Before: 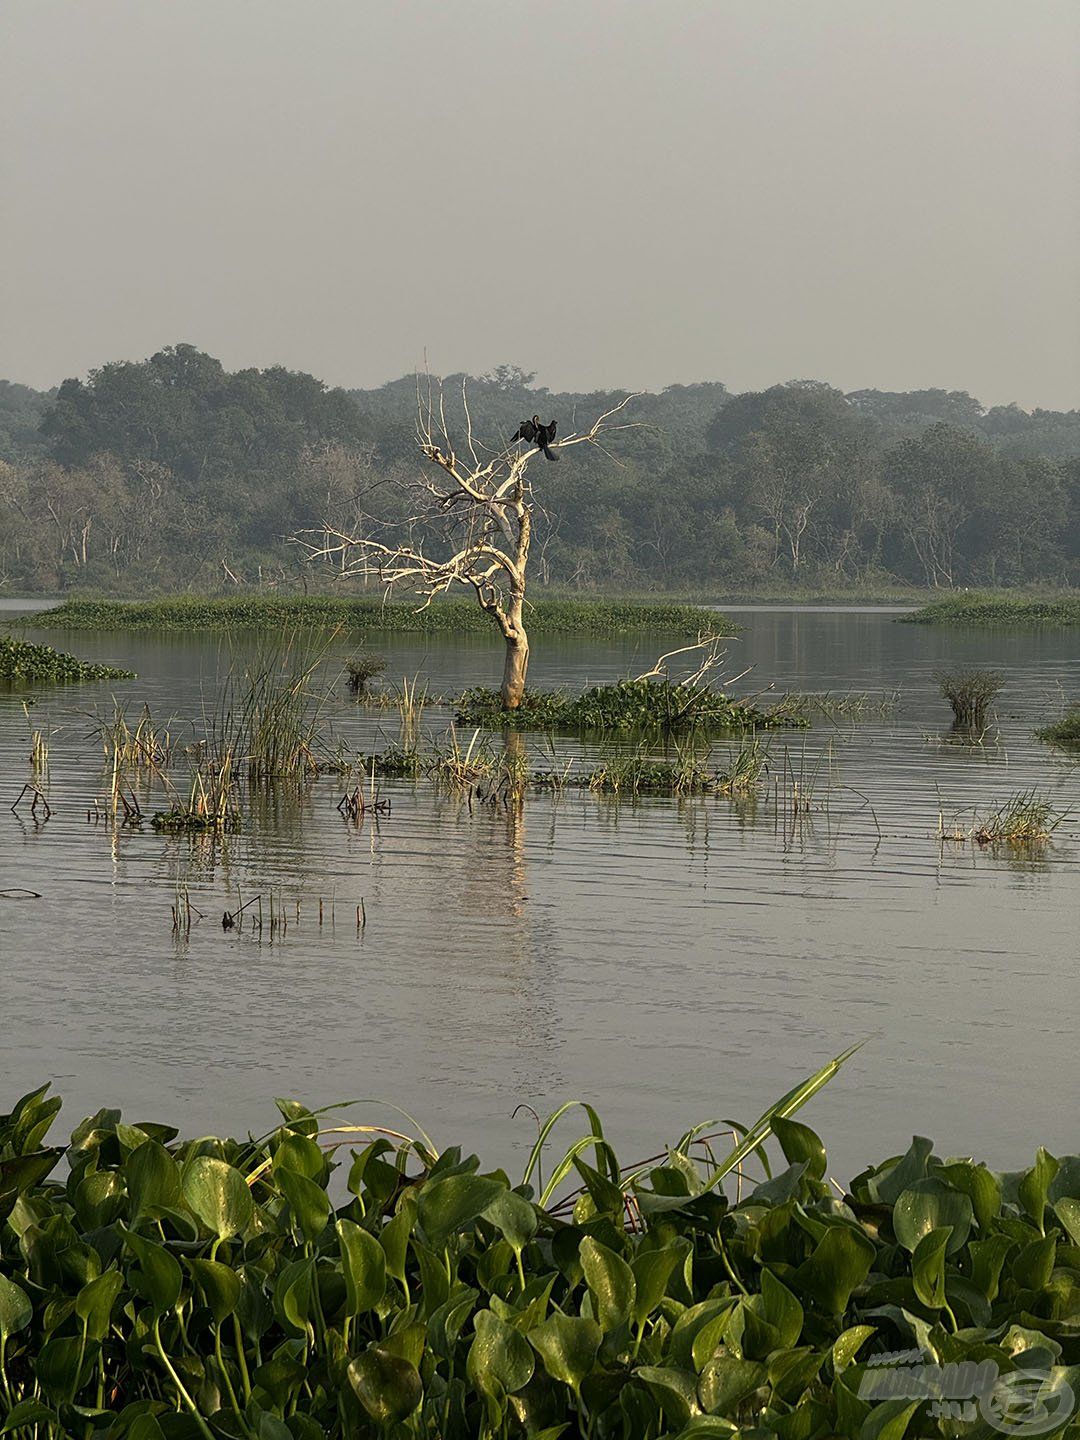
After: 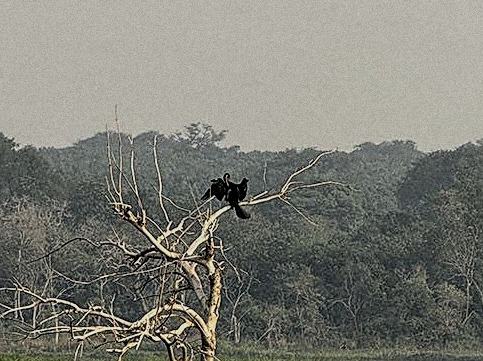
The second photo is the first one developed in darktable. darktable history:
grain: coarseness 8.68 ISO, strength 31.94%
crop: left 28.64%, top 16.832%, right 26.637%, bottom 58.055%
local contrast: on, module defaults
filmic rgb: black relative exposure -5 EV, hardness 2.88, contrast 1.3, highlights saturation mix -30%
tone equalizer: on, module defaults
sharpen: on, module defaults
